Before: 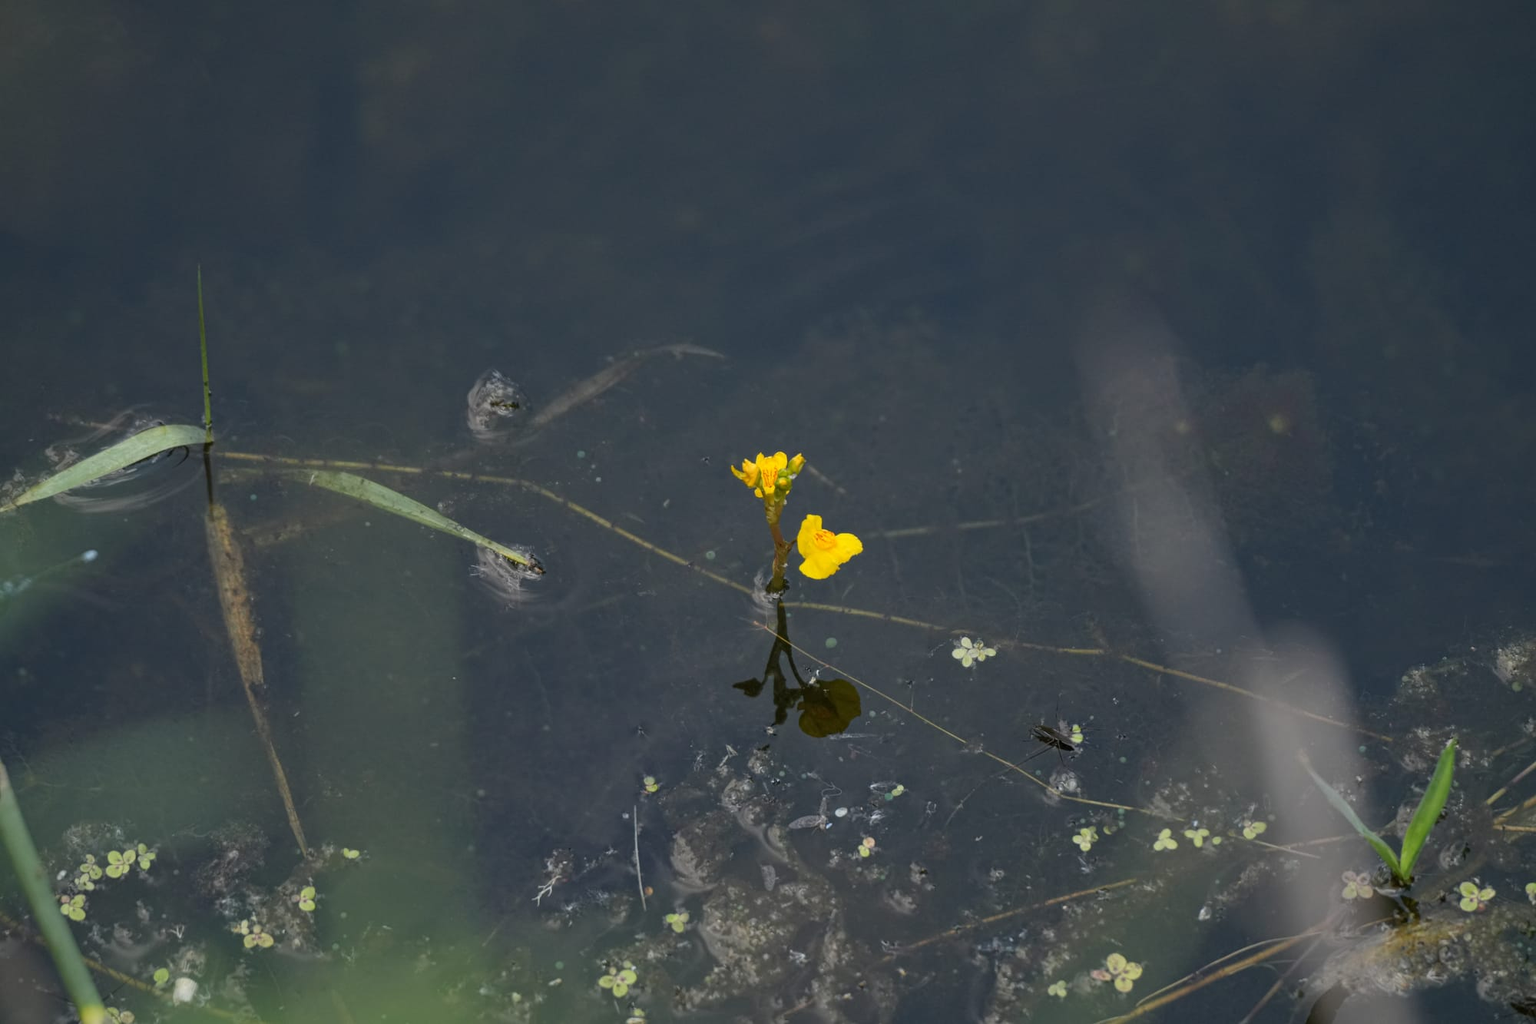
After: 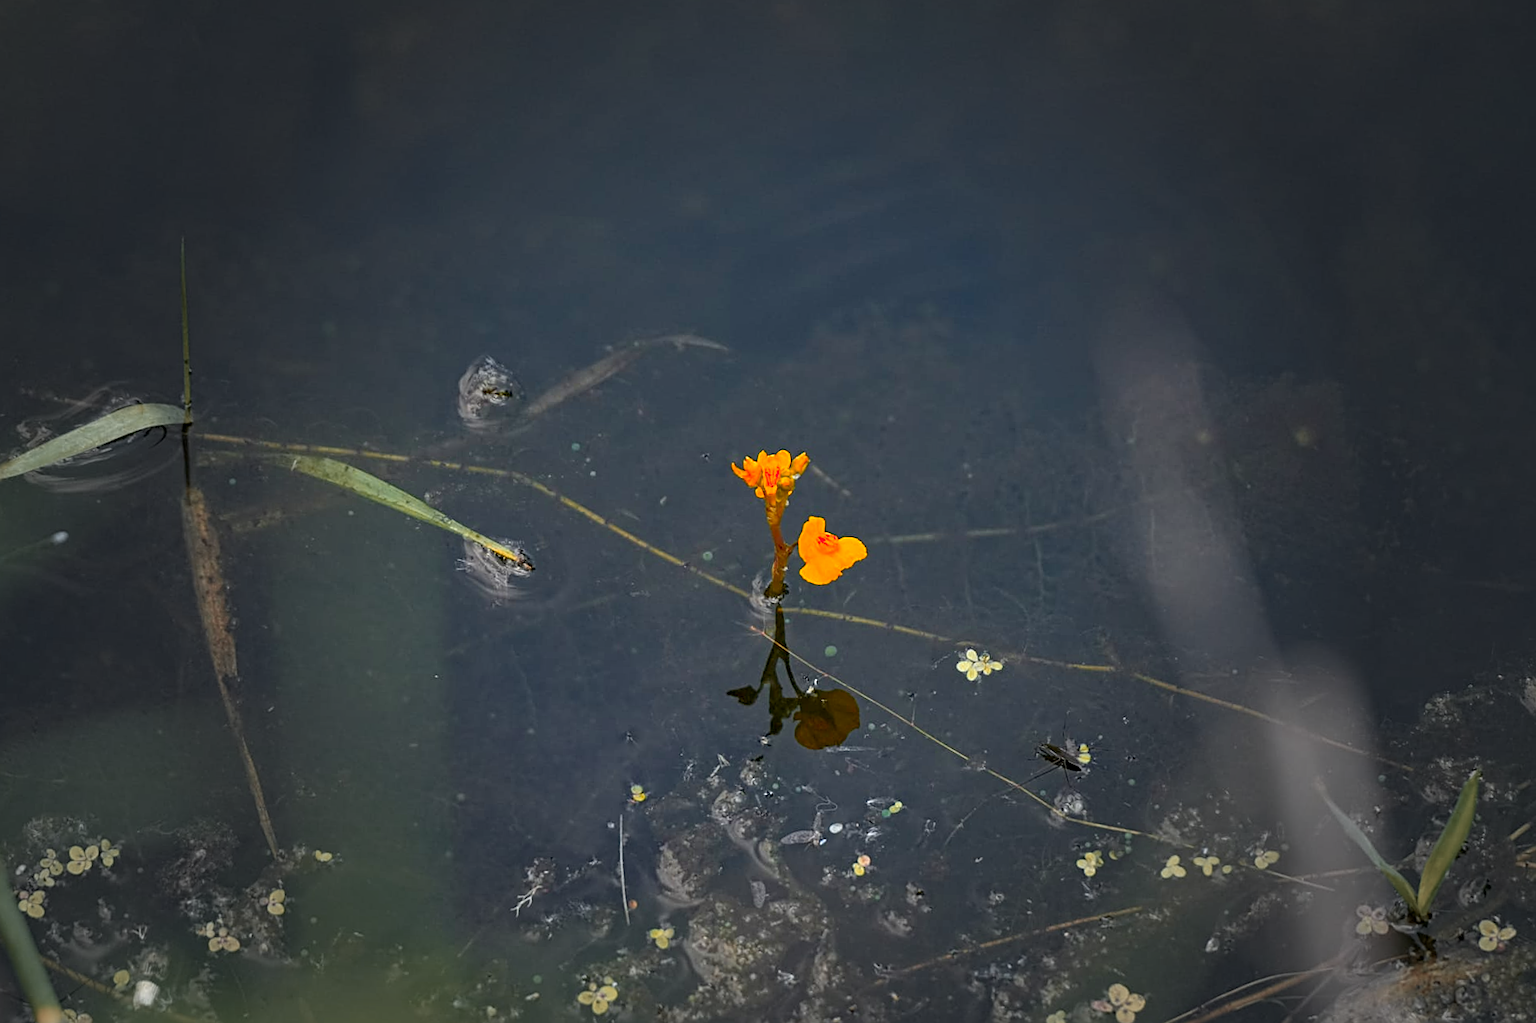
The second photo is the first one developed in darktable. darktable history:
exposure: exposure 0.3 EV, compensate highlight preservation false
crop and rotate: angle -1.69°
haze removal: compatibility mode true, adaptive false
color zones: curves: ch1 [(0.24, 0.629) (0.75, 0.5)]; ch2 [(0.255, 0.454) (0.745, 0.491)], mix 102.12%
vignetting: fall-off start 40%, fall-off radius 40%
sharpen: radius 1.967
